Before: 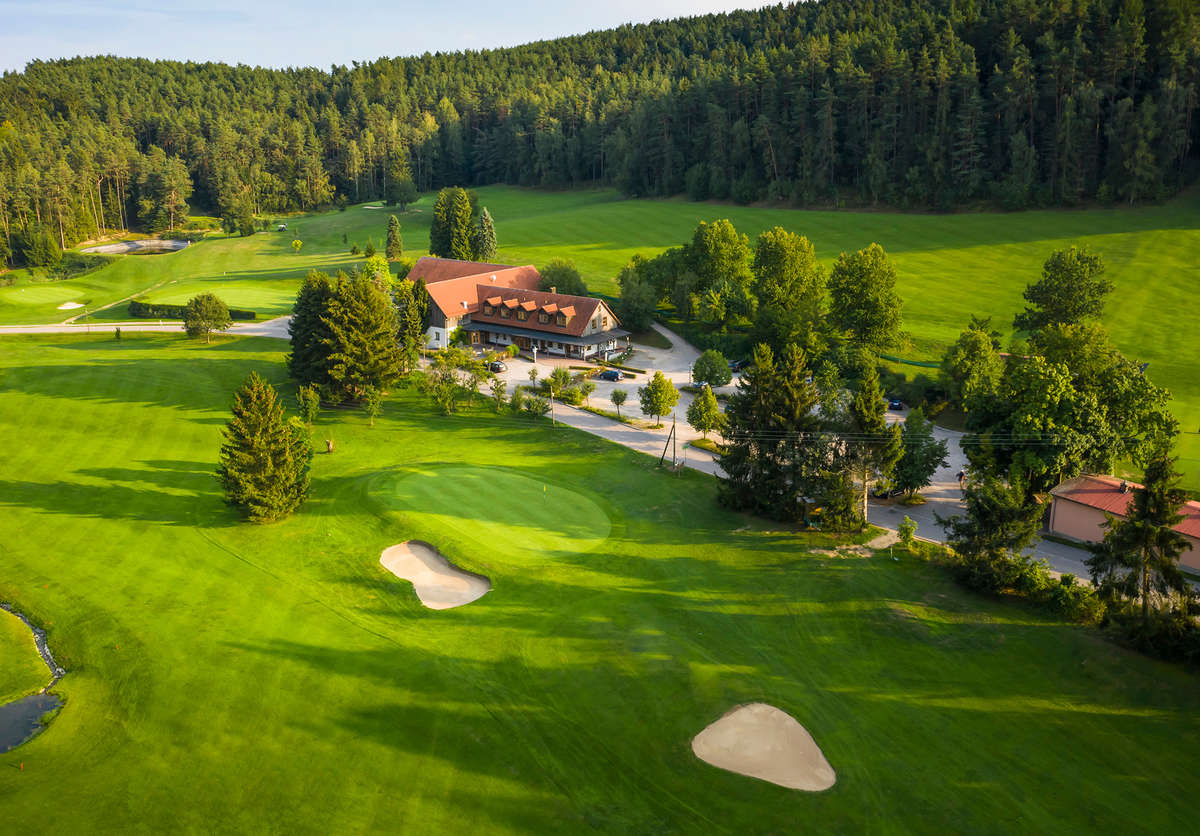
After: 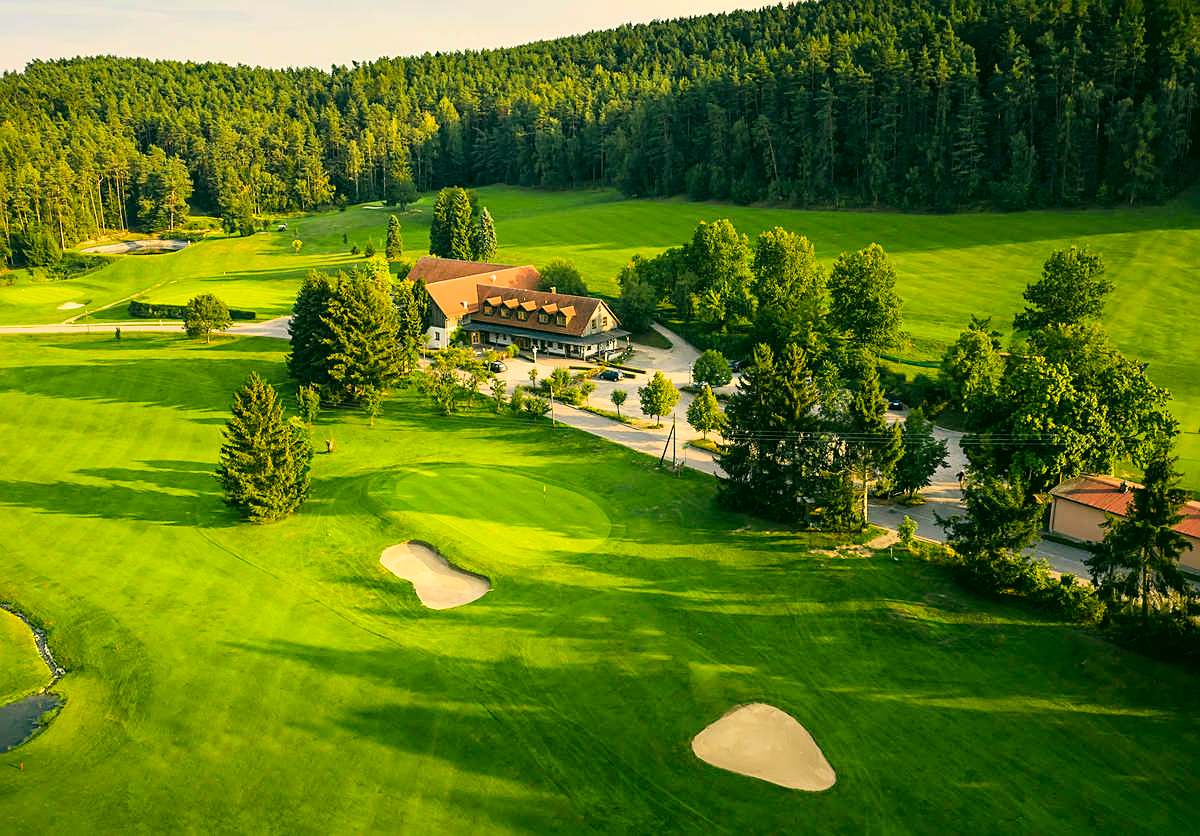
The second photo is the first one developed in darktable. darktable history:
tone curve: curves: ch0 [(0, 0) (0.004, 0.001) (0.133, 0.112) (0.325, 0.362) (0.832, 0.893) (1, 1)], color space Lab, linked channels, preserve colors none
sharpen: on, module defaults
color correction: highlights a* 5.3, highlights b* 24.26, shadows a* -15.58, shadows b* 4.02
